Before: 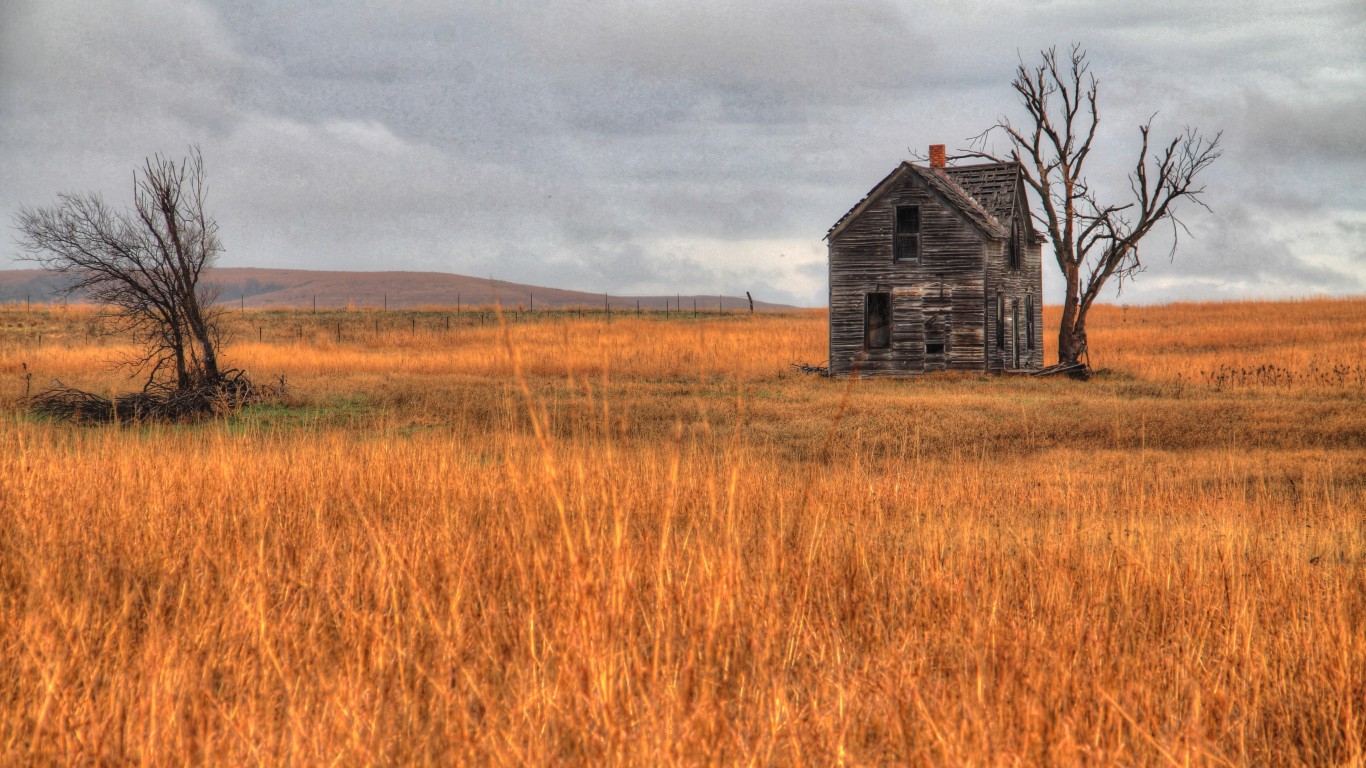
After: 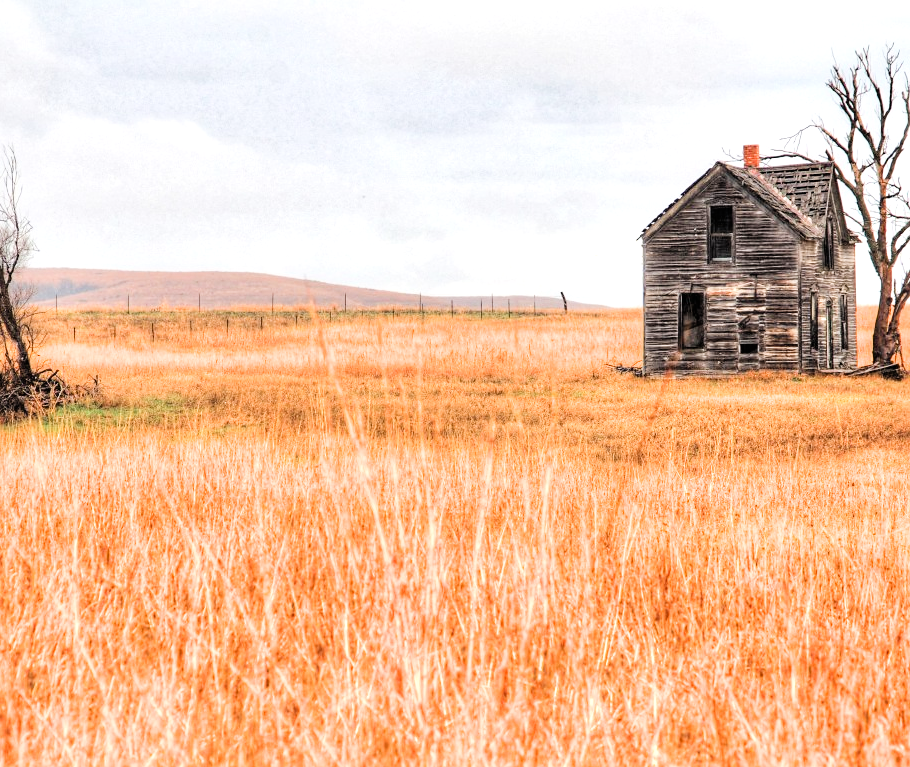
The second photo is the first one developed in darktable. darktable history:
filmic rgb: black relative exposure -5.12 EV, white relative exposure 3.97 EV, hardness 2.9, contrast 1.197, highlights saturation mix -29.44%
exposure: exposure 1.228 EV, compensate exposure bias true, compensate highlight preservation false
levels: levels [0, 0.435, 0.917]
crop and rotate: left 13.684%, right 19.648%
sharpen: amount 0.206
